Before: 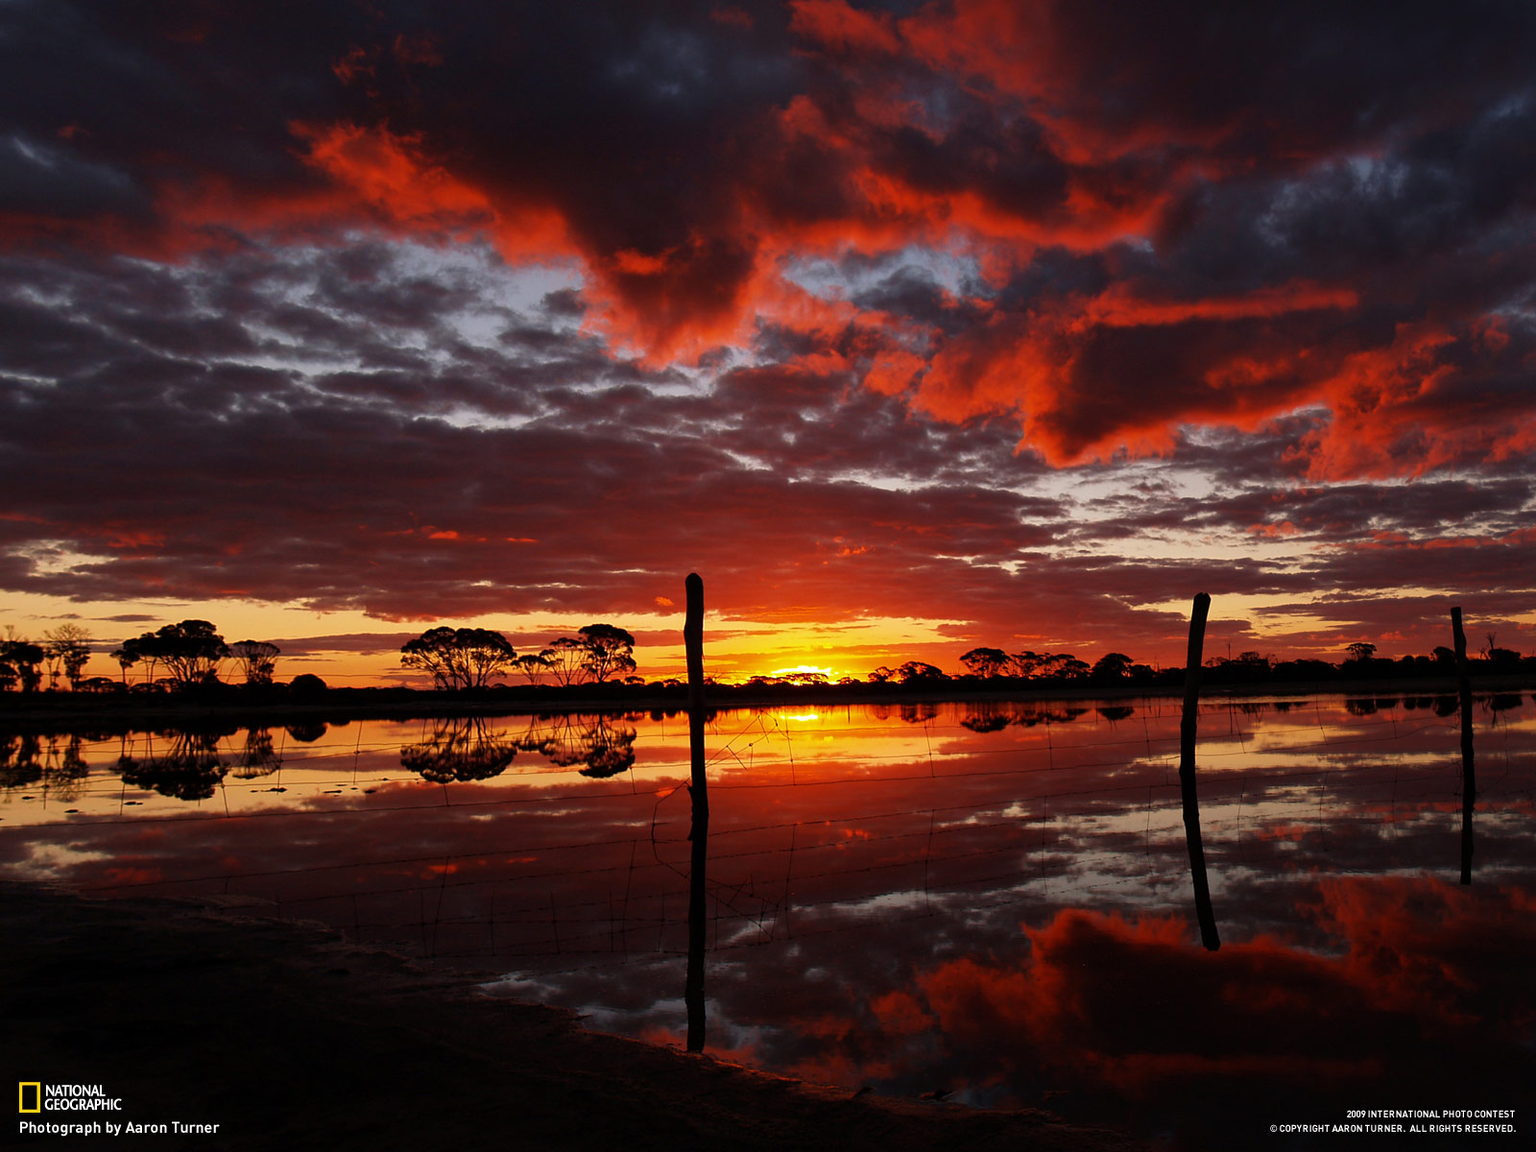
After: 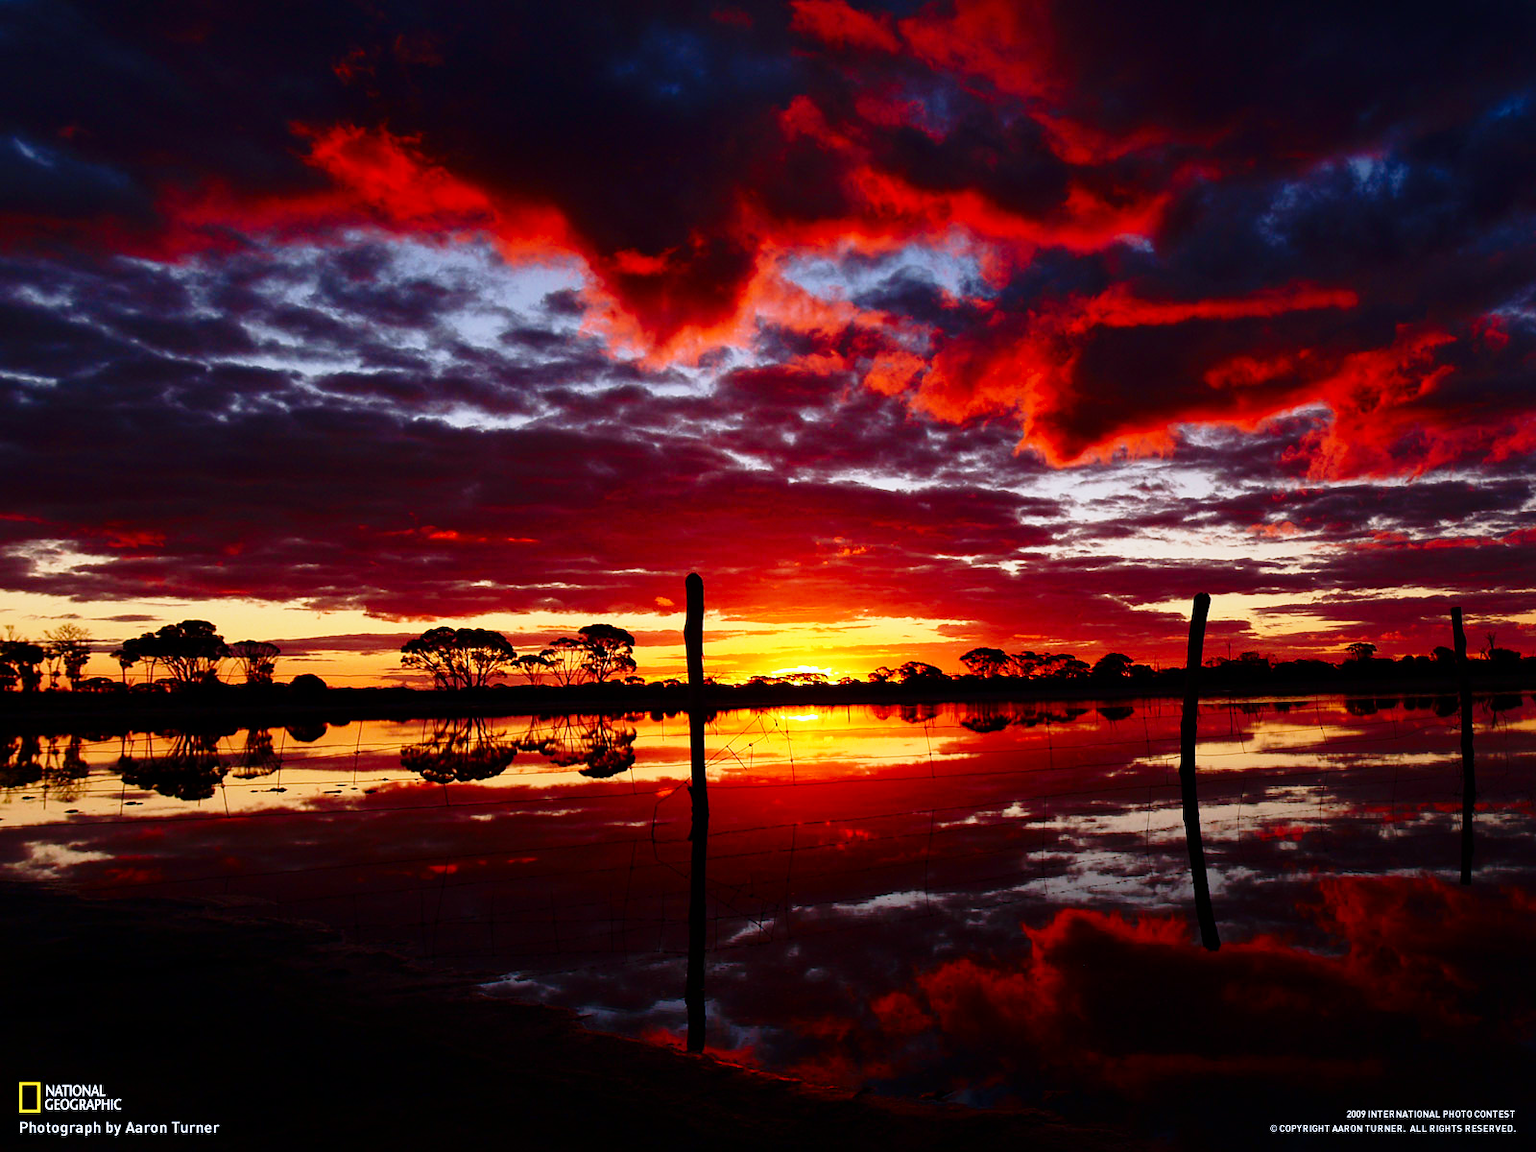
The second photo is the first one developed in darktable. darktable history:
color calibration: output R [0.994, 0.059, -0.119, 0], output G [-0.036, 1.09, -0.119, 0], output B [0.078, -0.108, 0.961, 0], illuminant custom, x 0.371, y 0.382, temperature 4281.14 K
contrast brightness saturation: contrast 0.07, brightness -0.13, saturation 0.06
base curve: curves: ch0 [(0, 0) (0.028, 0.03) (0.121, 0.232) (0.46, 0.748) (0.859, 0.968) (1, 1)], preserve colors none
